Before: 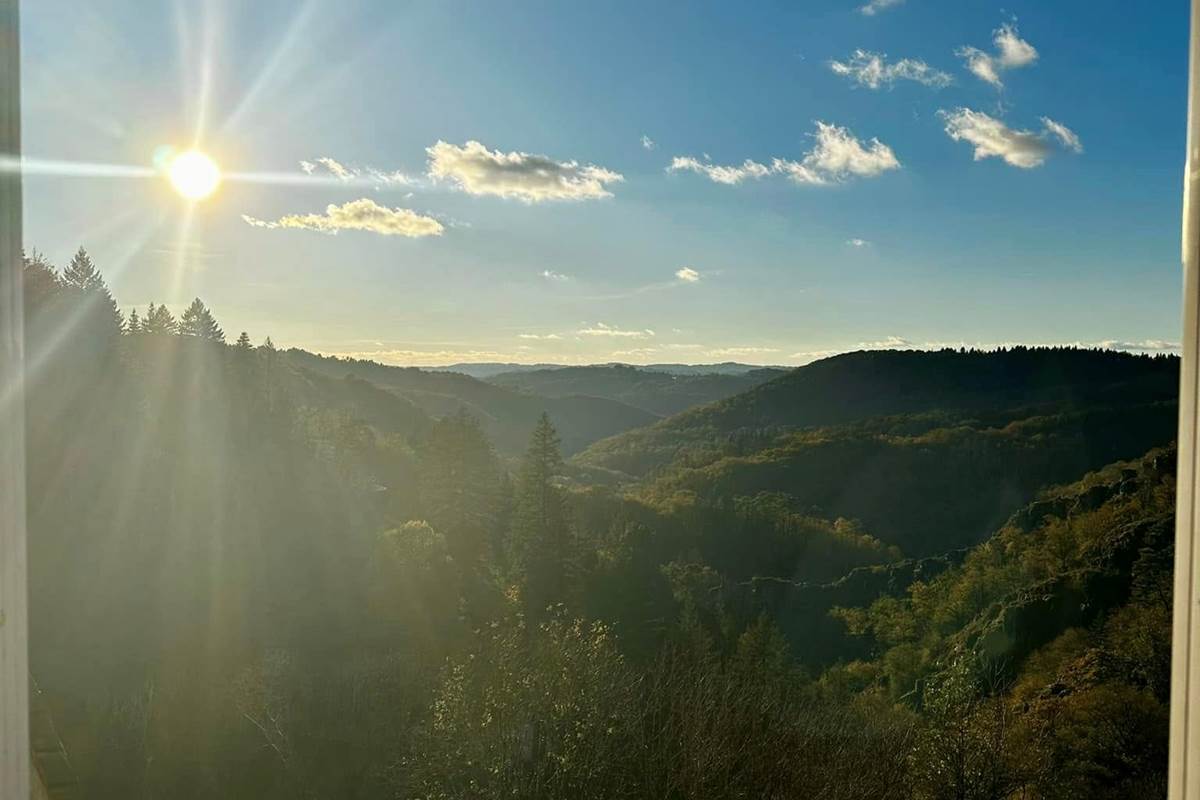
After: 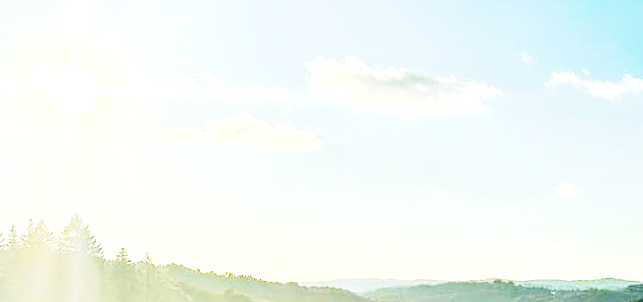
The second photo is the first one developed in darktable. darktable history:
color balance rgb: perceptual saturation grading › global saturation 25%, perceptual brilliance grading › mid-tones 10%, perceptual brilliance grading › shadows 15%, global vibrance 20%
exposure: black level correction 0, exposure 0.7 EV, compensate exposure bias true, compensate highlight preservation false
white balance: red 0.982, blue 1.018
local contrast: on, module defaults
crop: left 10.121%, top 10.631%, right 36.218%, bottom 51.526%
contrast brightness saturation: contrast 0.2, brightness -0.11, saturation 0.1
haze removal: strength -0.09, distance 0.358, compatibility mode true, adaptive false
tone curve: curves: ch0 [(0, 0) (0.003, 0.037) (0.011, 0.061) (0.025, 0.104) (0.044, 0.145) (0.069, 0.145) (0.1, 0.127) (0.136, 0.175) (0.177, 0.207) (0.224, 0.252) (0.277, 0.341) (0.335, 0.446) (0.399, 0.554) (0.468, 0.658) (0.543, 0.757) (0.623, 0.843) (0.709, 0.919) (0.801, 0.958) (0.898, 0.975) (1, 1)], preserve colors none
